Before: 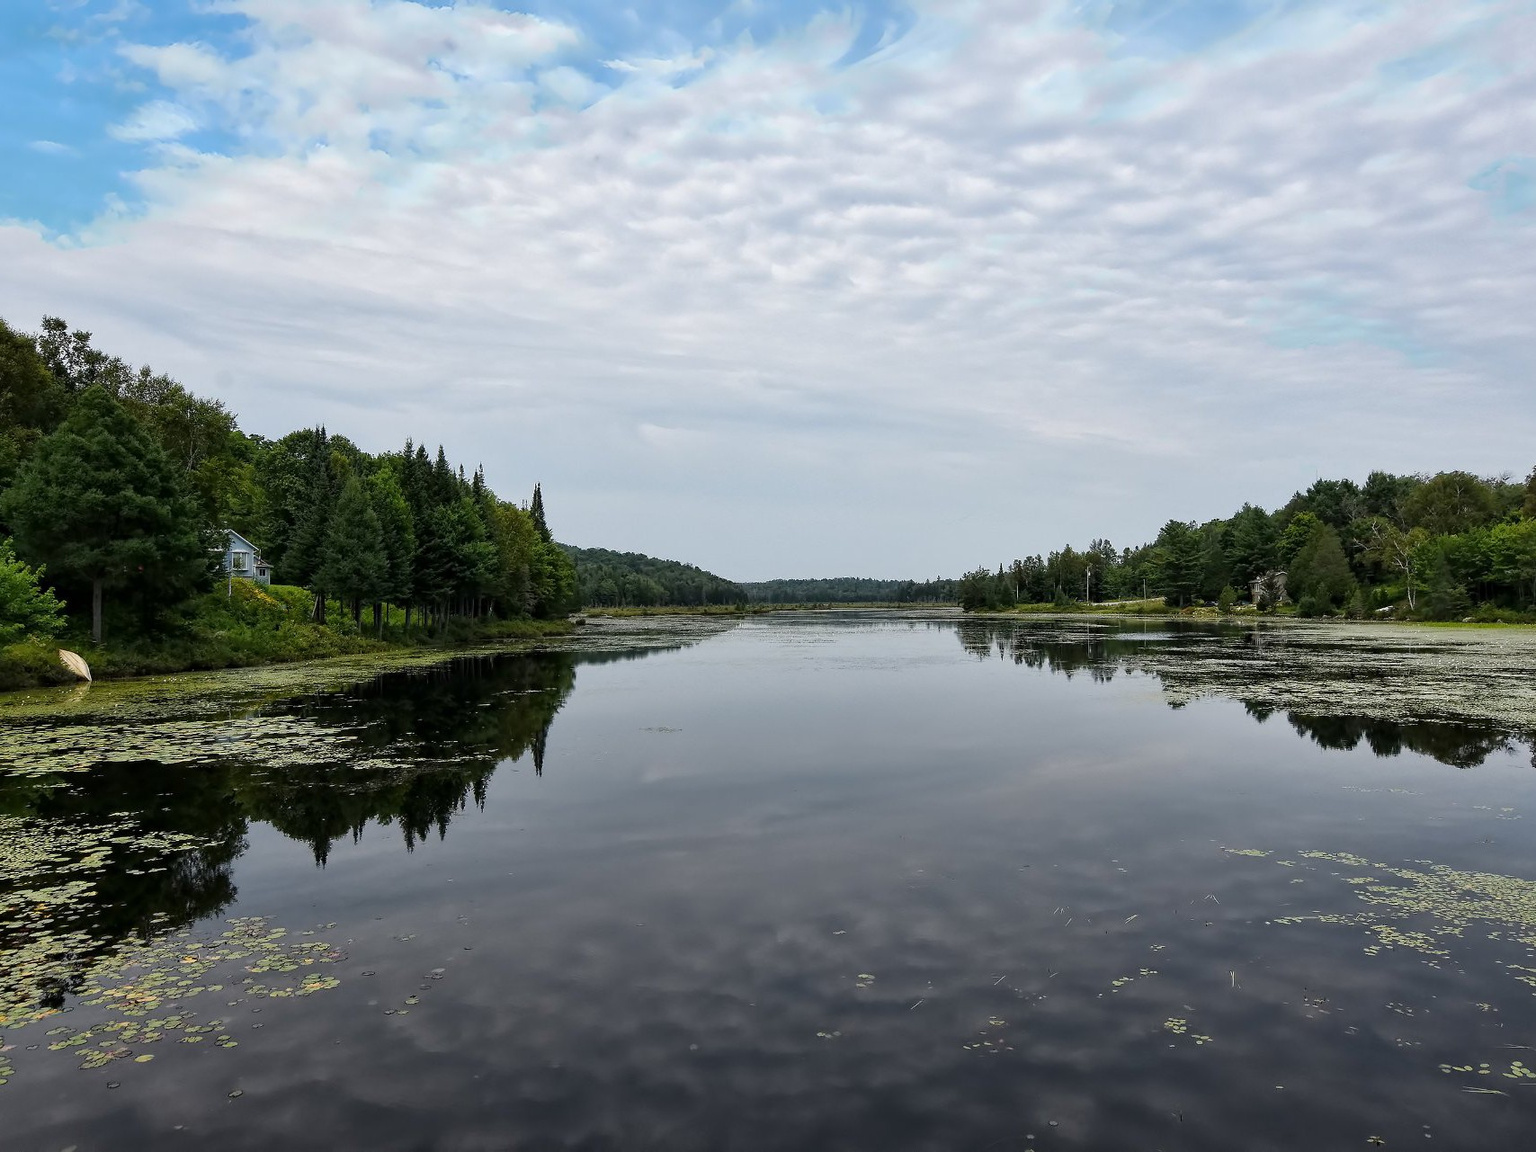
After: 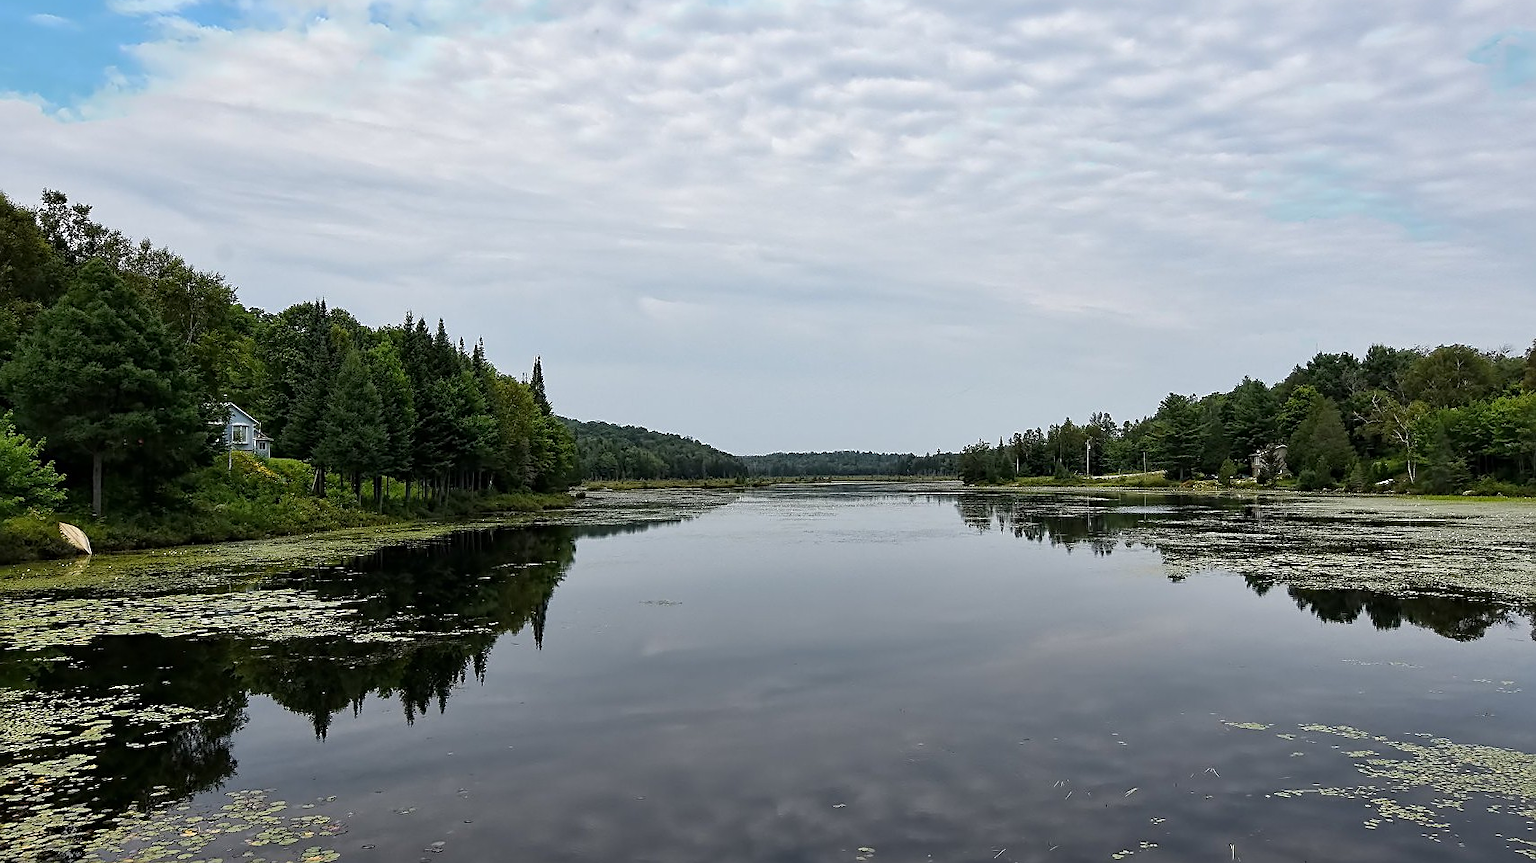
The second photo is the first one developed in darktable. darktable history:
sharpen: on, module defaults
crop: top 11.038%, bottom 13.962%
